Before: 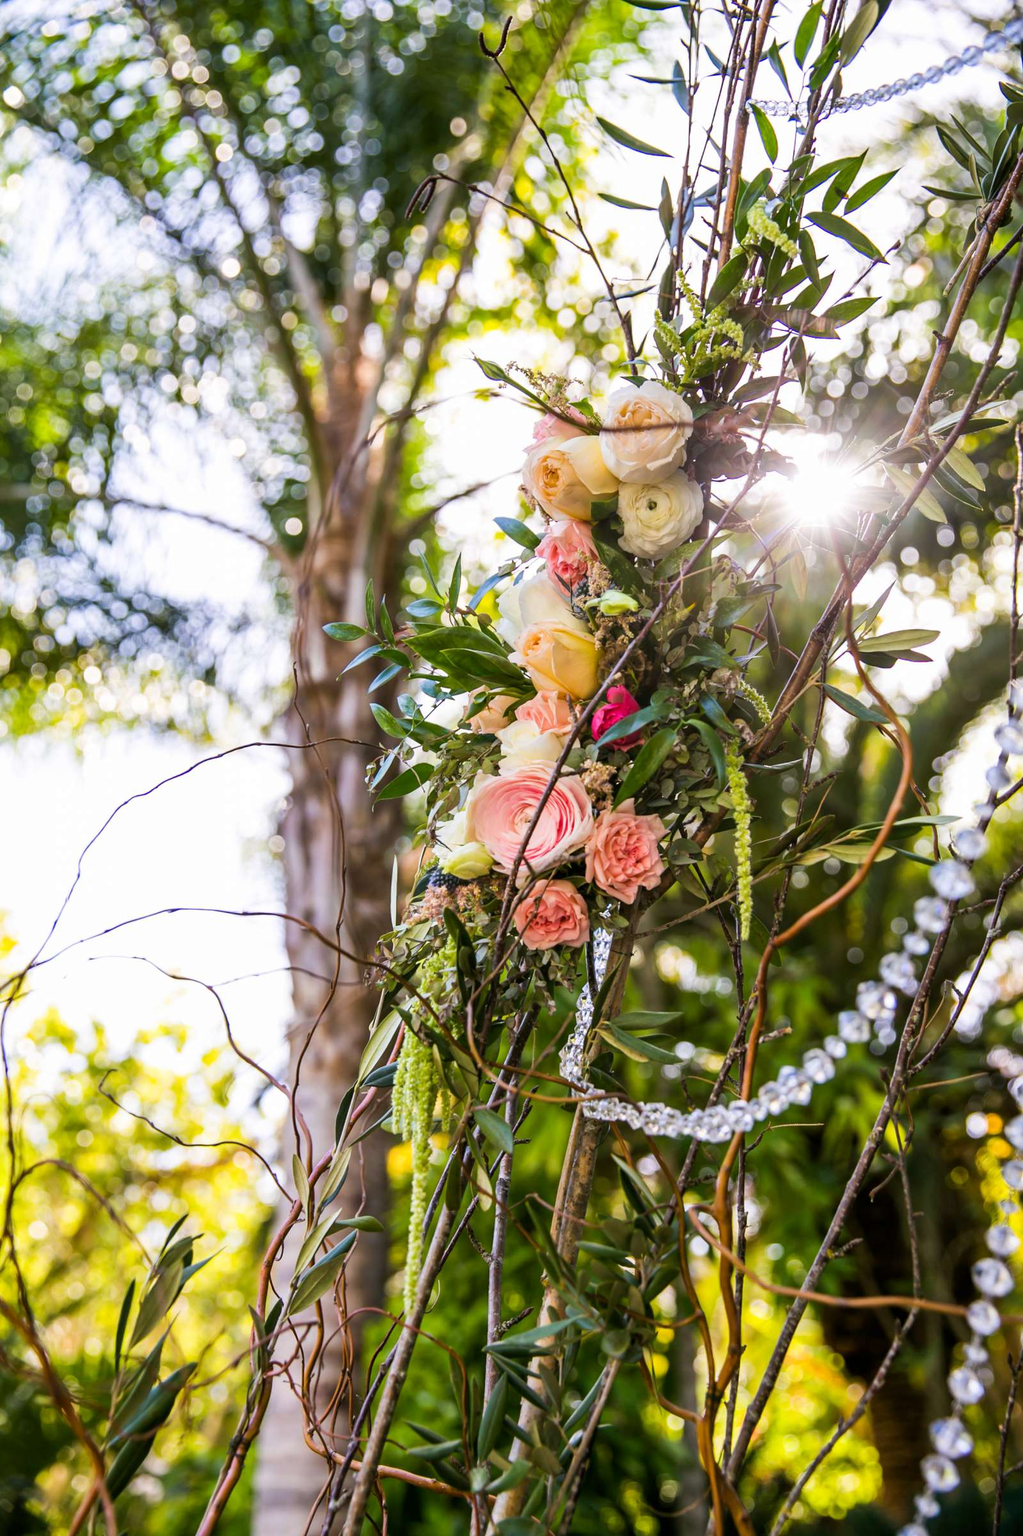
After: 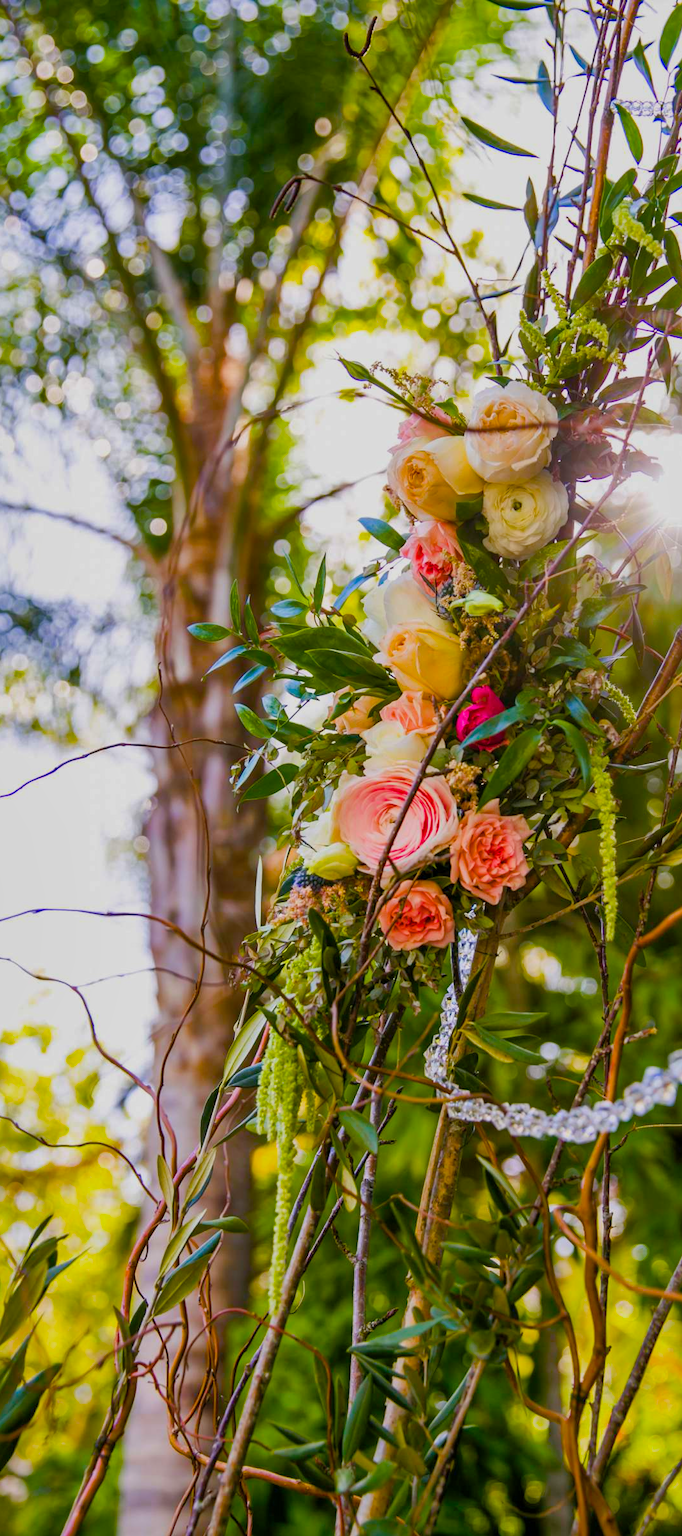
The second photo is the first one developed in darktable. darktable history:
exposure: exposure -0.326 EV, compensate highlight preservation false
crop and rotate: left 13.327%, right 20.005%
color balance rgb: perceptual saturation grading › global saturation 39.707%, perceptual saturation grading › highlights -25.604%, perceptual saturation grading › mid-tones 34.907%, perceptual saturation grading › shadows 34.496%, global vibrance 20%
shadows and highlights: on, module defaults
